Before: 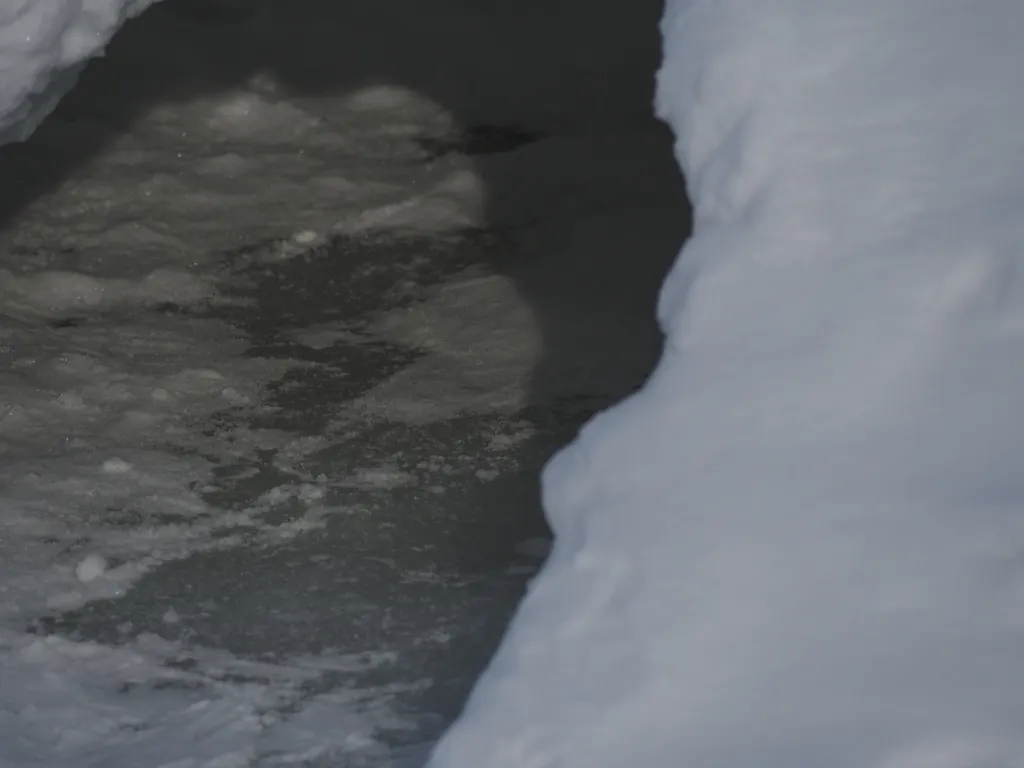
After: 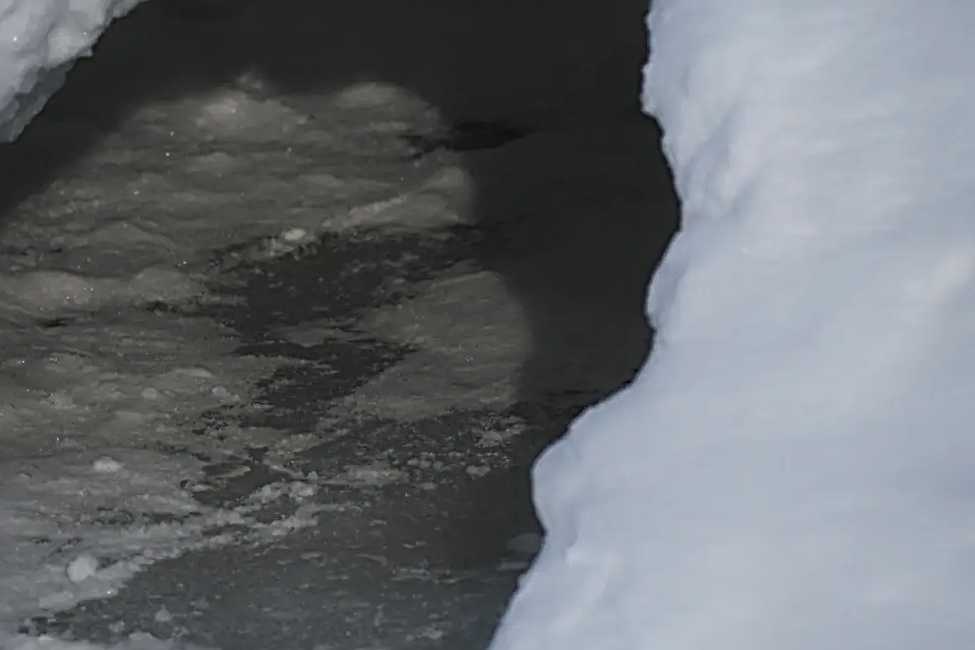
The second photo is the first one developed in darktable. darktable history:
sharpen: radius 3.721, amount 0.94
crop and rotate: angle 0.504°, left 0.439%, right 3.229%, bottom 14.254%
tone equalizer: -8 EV -0.764 EV, -7 EV -0.736 EV, -6 EV -0.622 EV, -5 EV -0.394 EV, -3 EV 0.401 EV, -2 EV 0.6 EV, -1 EV 0.701 EV, +0 EV 0.779 EV, mask exposure compensation -0.5 EV
